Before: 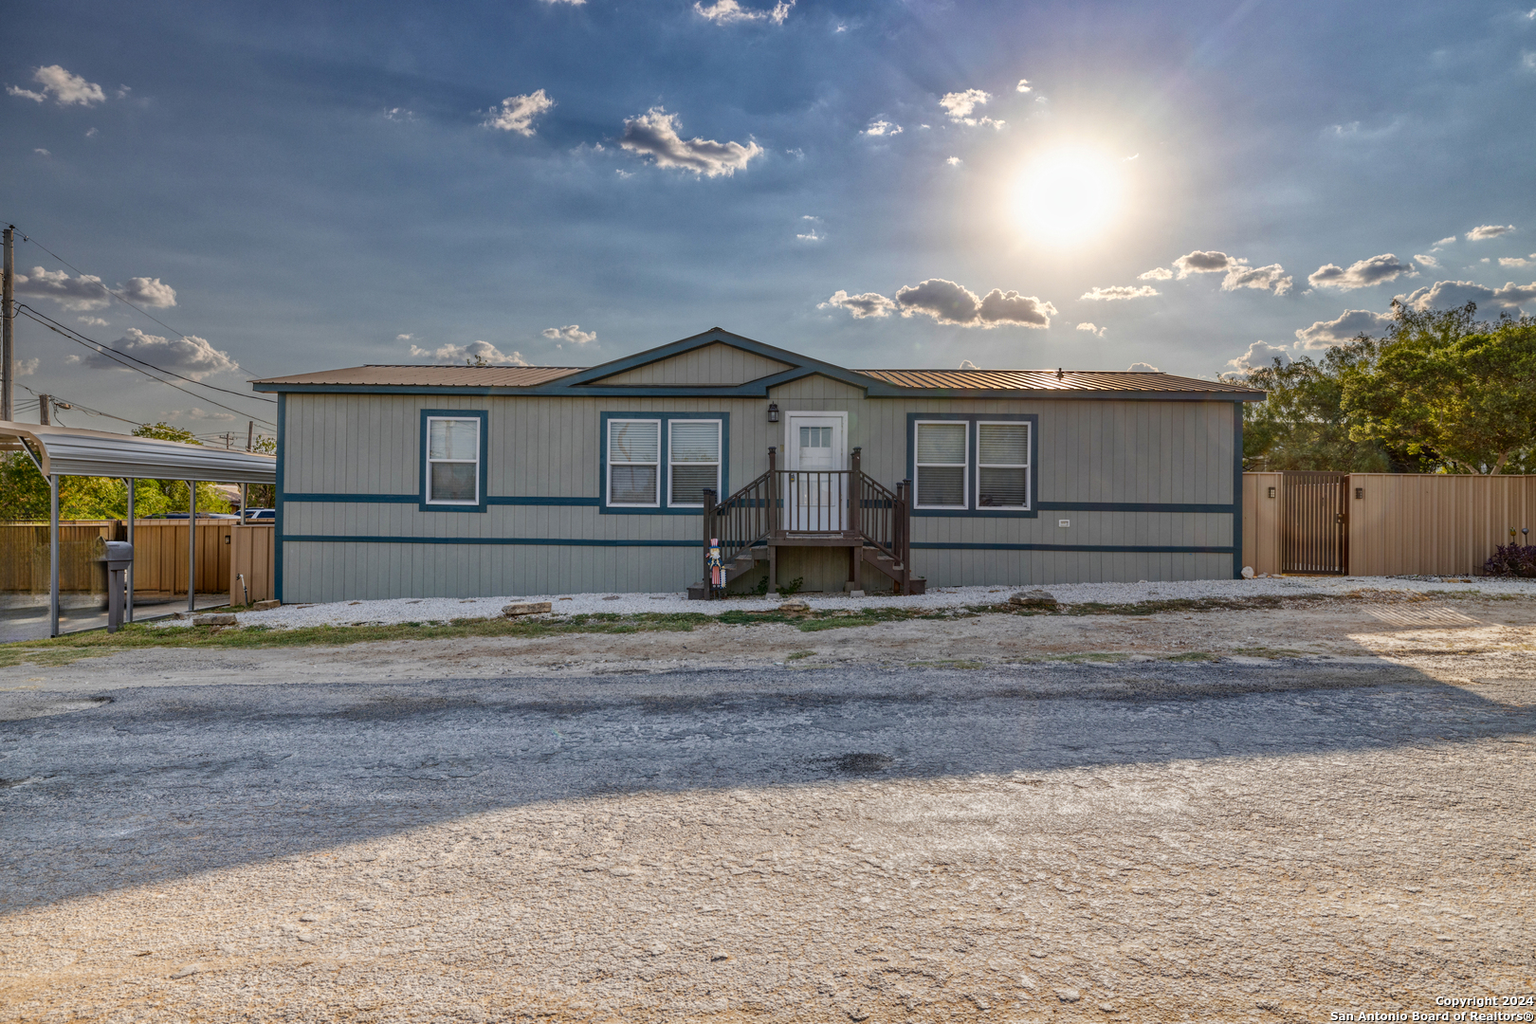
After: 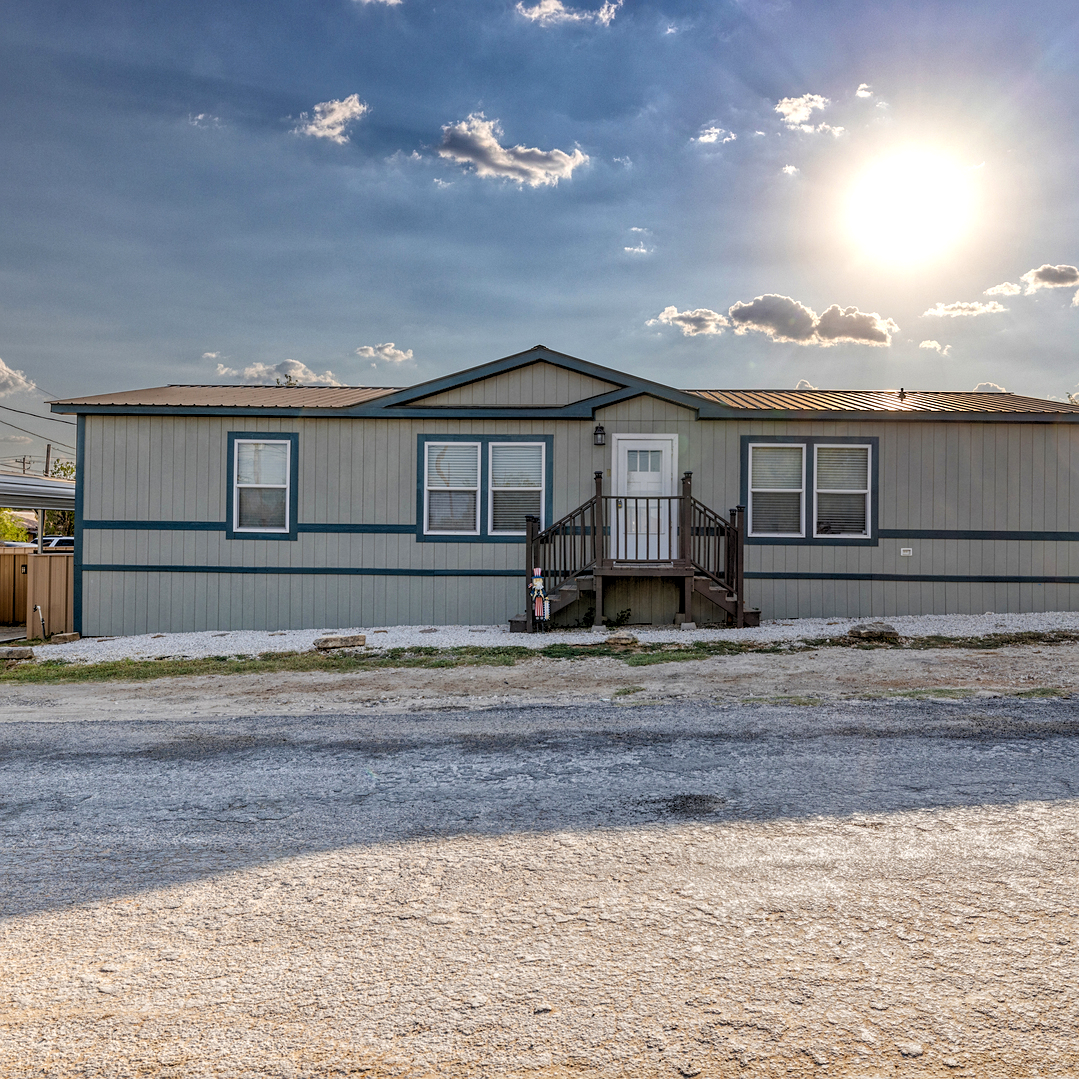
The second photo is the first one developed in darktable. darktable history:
sharpen: radius 1.272, amount 0.305, threshold 0
rgb levels: levels [[0.01, 0.419, 0.839], [0, 0.5, 1], [0, 0.5, 1]]
crop and rotate: left 13.342%, right 19.991%
